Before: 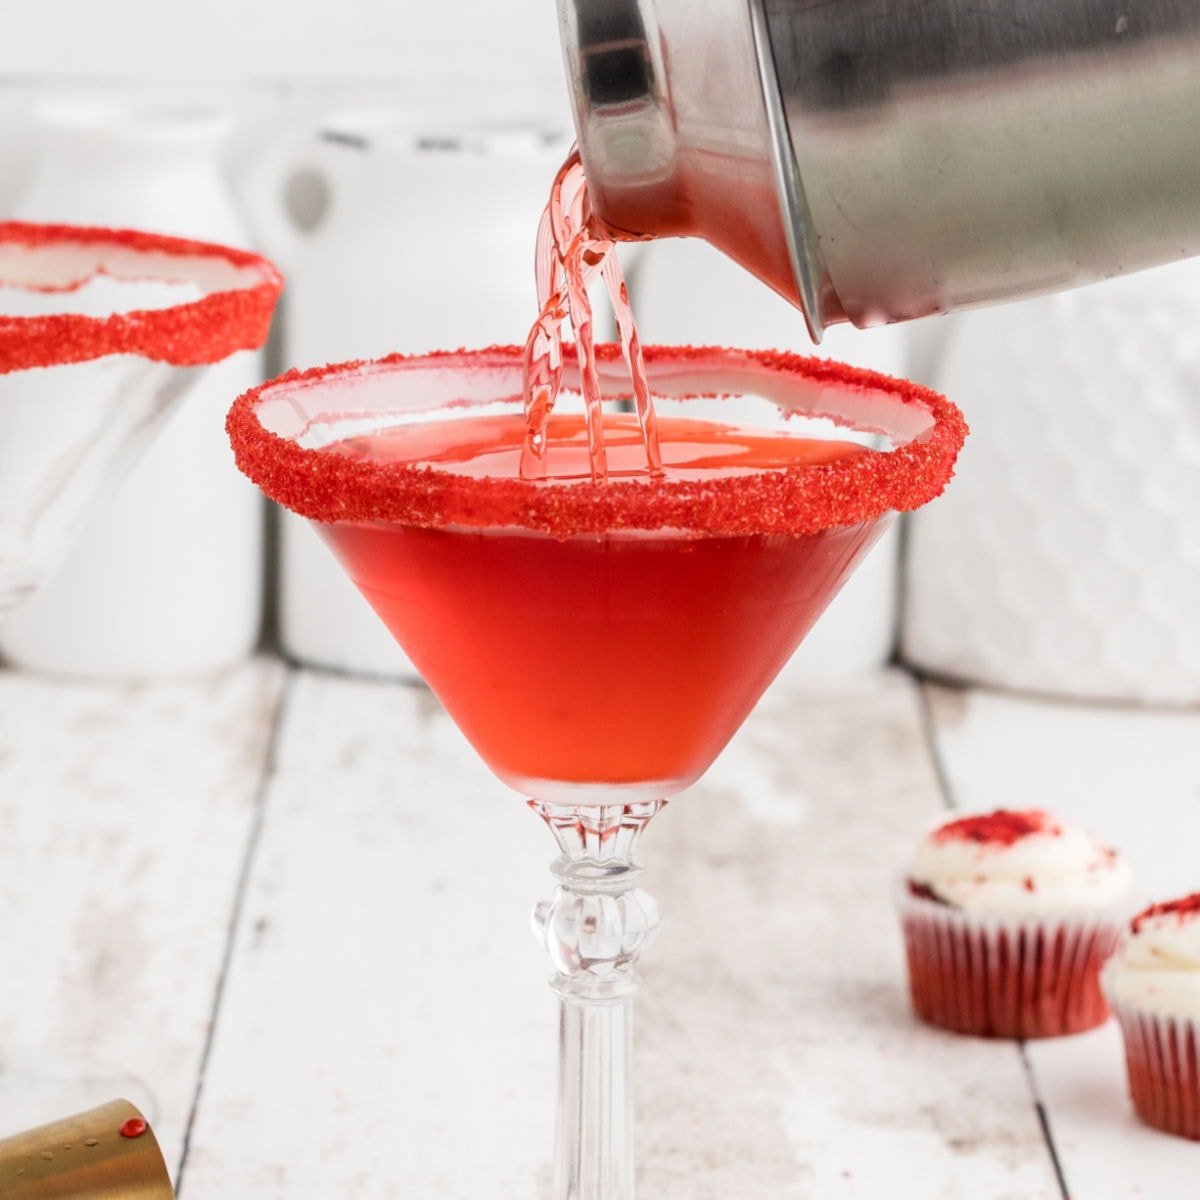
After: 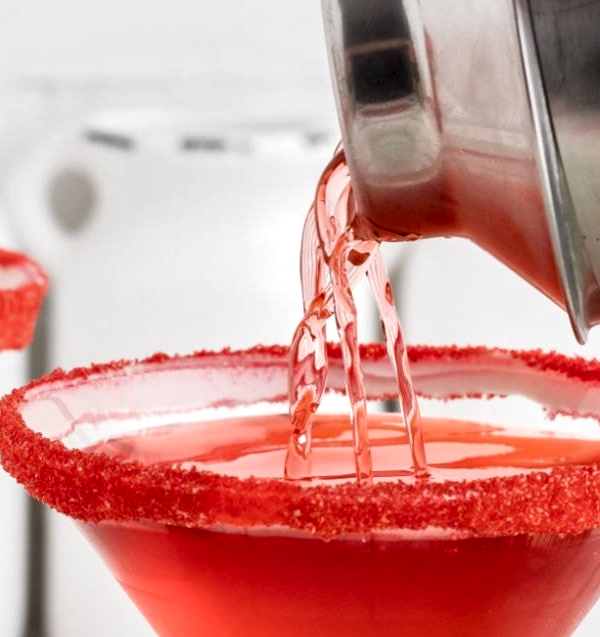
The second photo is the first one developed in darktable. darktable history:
local contrast: mode bilateral grid, contrast 24, coarseness 61, detail 151%, midtone range 0.2
crop: left 19.61%, right 30.309%, bottom 46.854%
